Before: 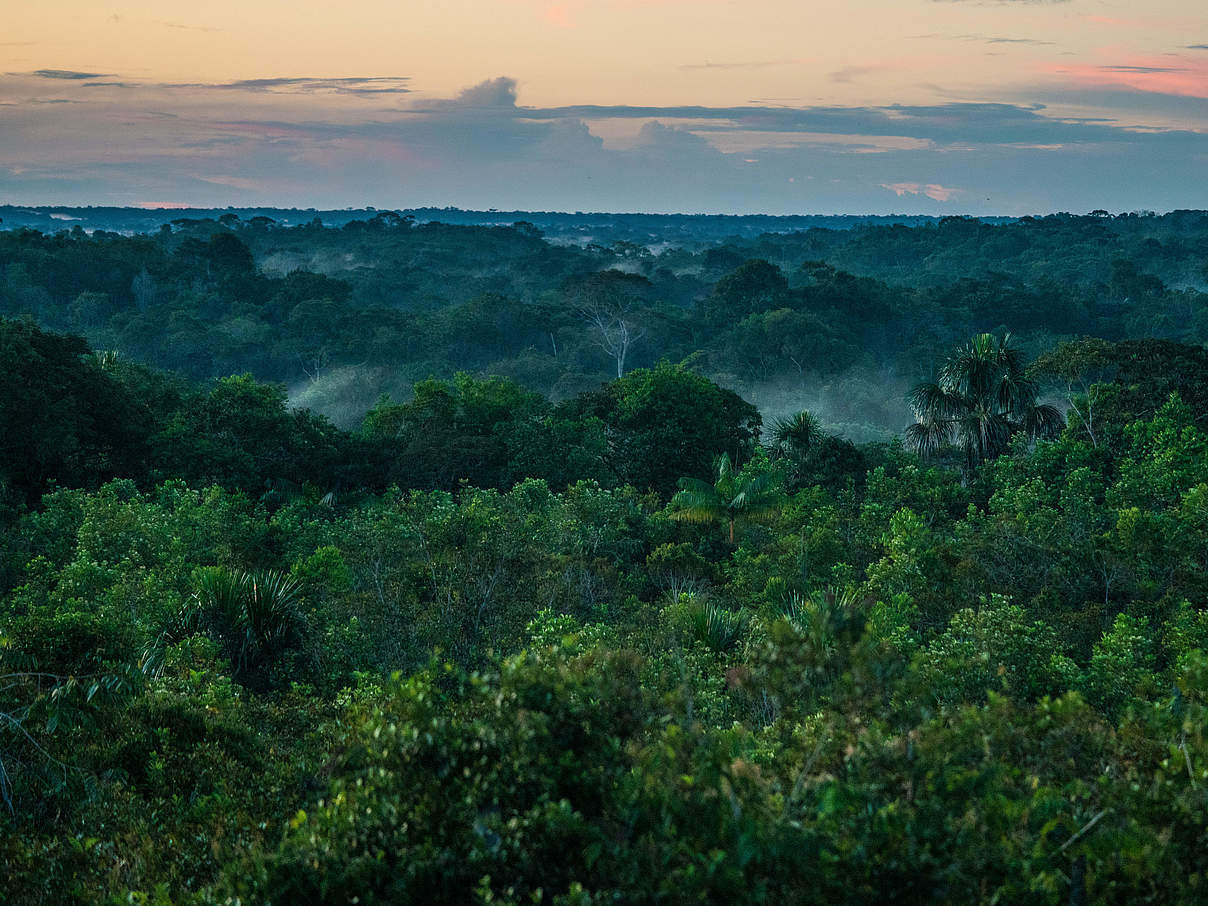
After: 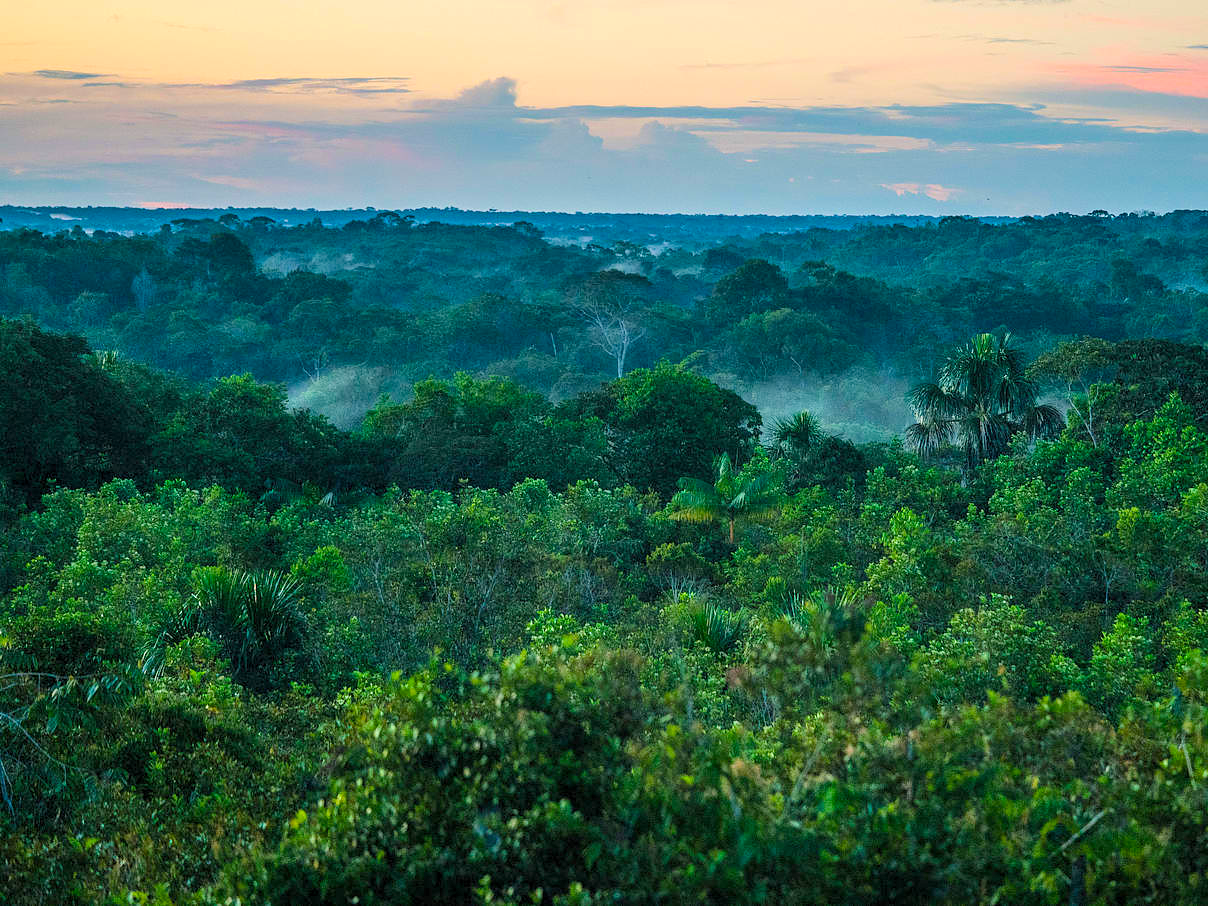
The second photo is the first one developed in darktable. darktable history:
levels: levels [0.016, 0.5, 0.996]
tone equalizer: -8 EV 0.979 EV, -7 EV 1.01 EV, -6 EV 0.969 EV, -5 EV 0.966 EV, -4 EV 0.994 EV, -3 EV 0.723 EV, -2 EV 0.497 EV, -1 EV 0.236 EV, edges refinement/feathering 500, mask exposure compensation -1.57 EV, preserve details no
color balance rgb: power › hue 328.4°, perceptual saturation grading › global saturation 19.985%, perceptual brilliance grading › global brilliance 2.843%, perceptual brilliance grading › highlights -2.433%, perceptual brilliance grading › shadows 3.443%
